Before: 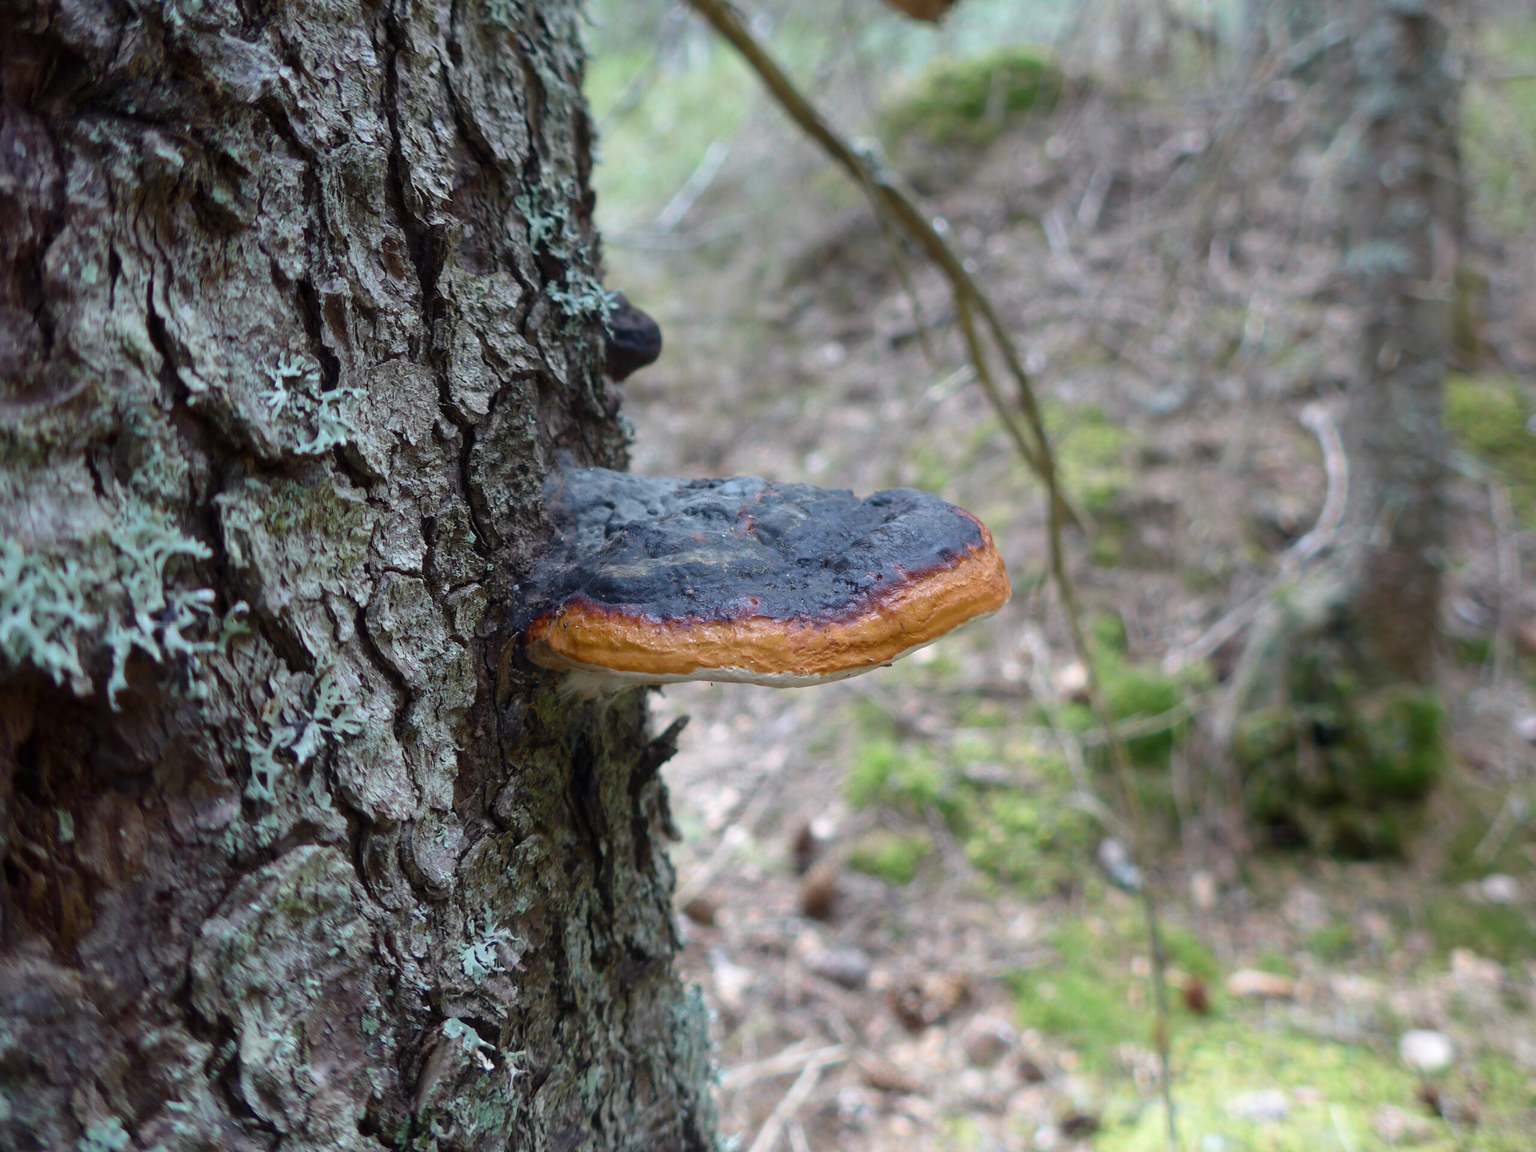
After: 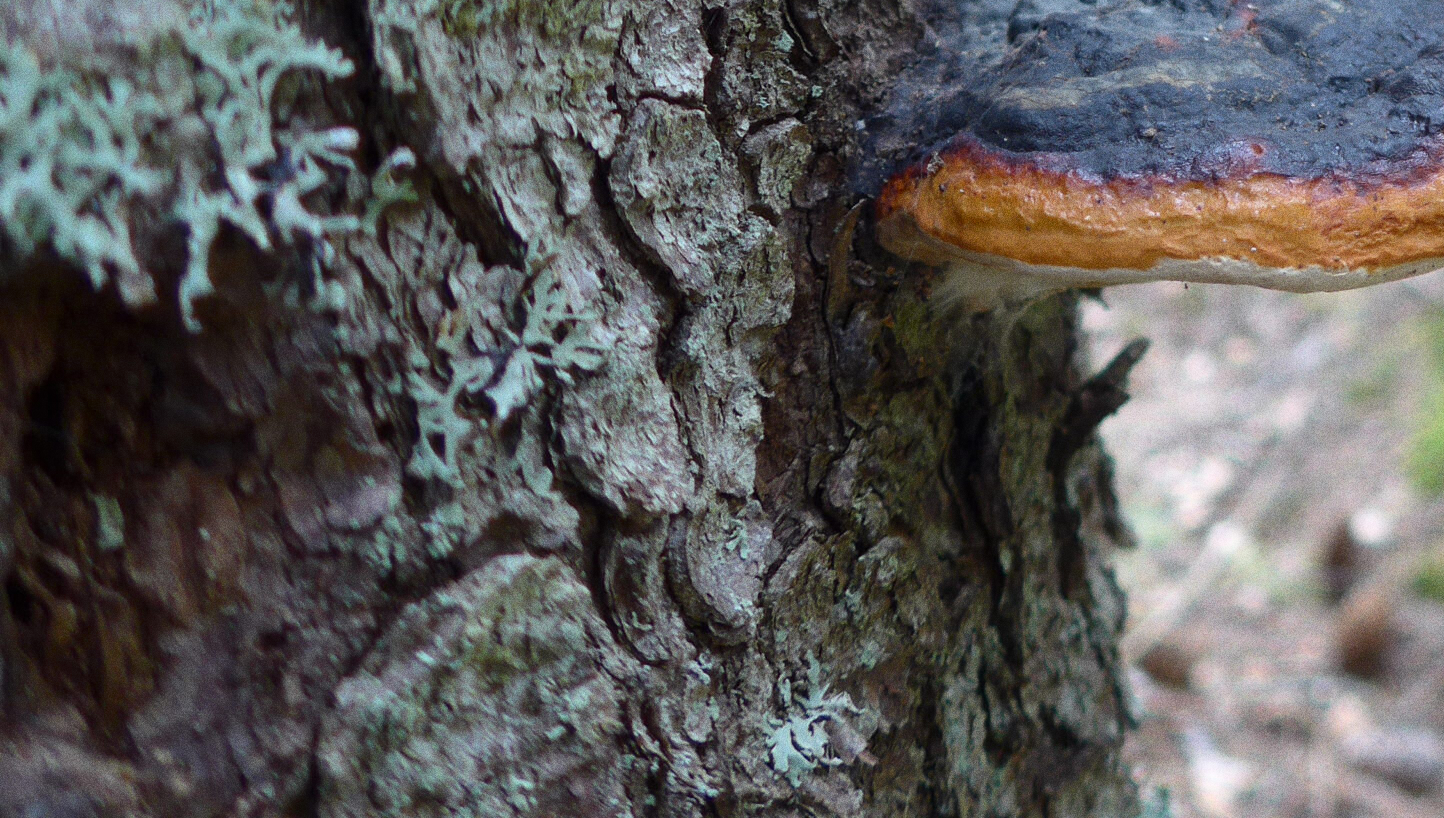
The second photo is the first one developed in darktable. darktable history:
crop: top 44.483%, right 43.593%, bottom 12.892%
tone equalizer: on, module defaults
grain: coarseness 11.82 ISO, strength 36.67%, mid-tones bias 74.17%
